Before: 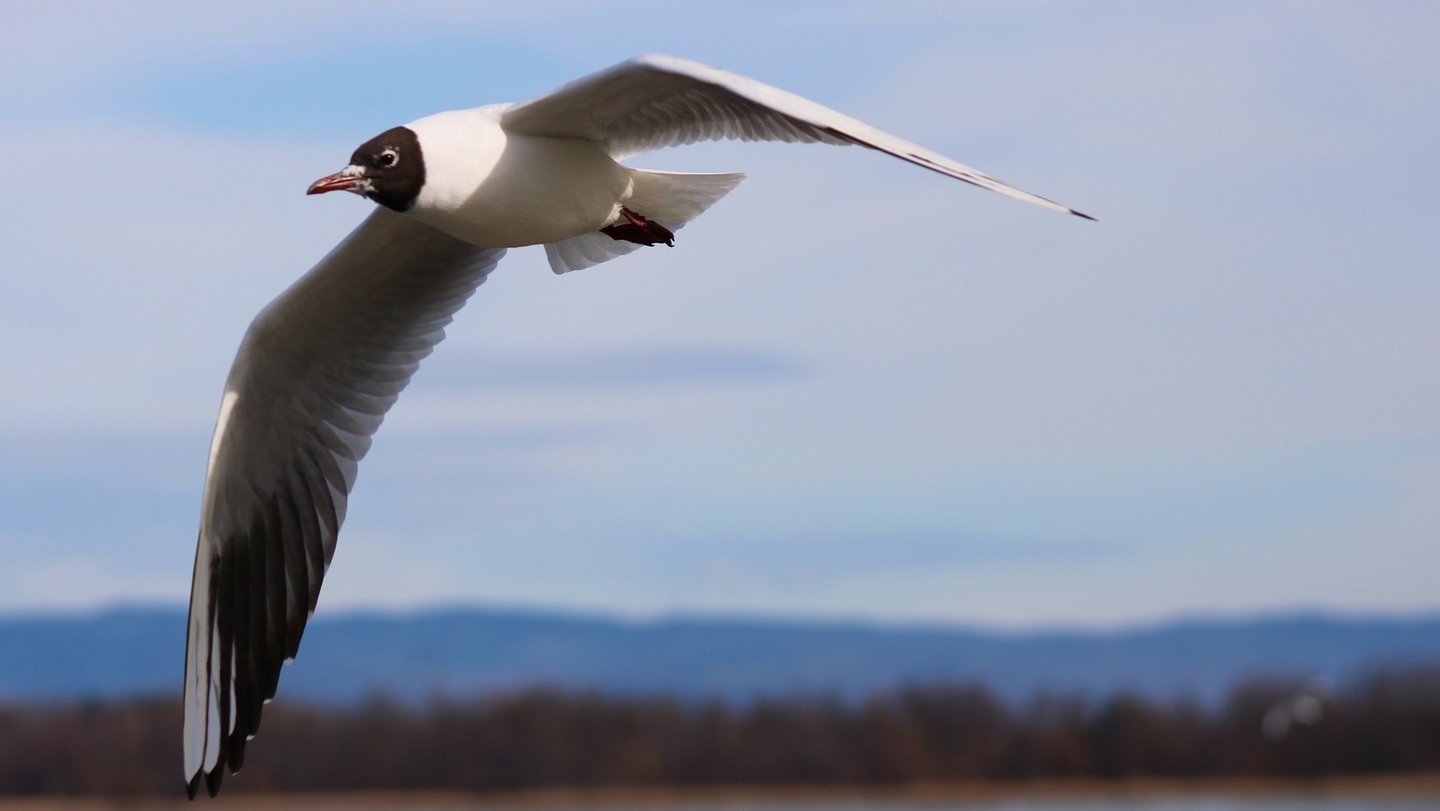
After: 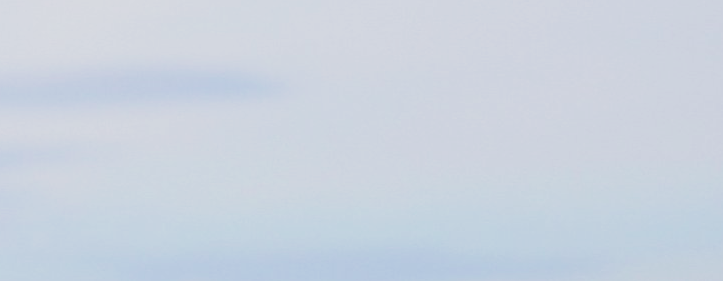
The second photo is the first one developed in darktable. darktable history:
crop: left 36.607%, top 34.735%, right 13.146%, bottom 30.611%
tone curve: curves: ch0 [(0, 0) (0.003, 0.231) (0.011, 0.231) (0.025, 0.231) (0.044, 0.231) (0.069, 0.235) (0.1, 0.24) (0.136, 0.246) (0.177, 0.256) (0.224, 0.279) (0.277, 0.313) (0.335, 0.354) (0.399, 0.428) (0.468, 0.514) (0.543, 0.61) (0.623, 0.728) (0.709, 0.808) (0.801, 0.873) (0.898, 0.909) (1, 1)], preserve colors none
